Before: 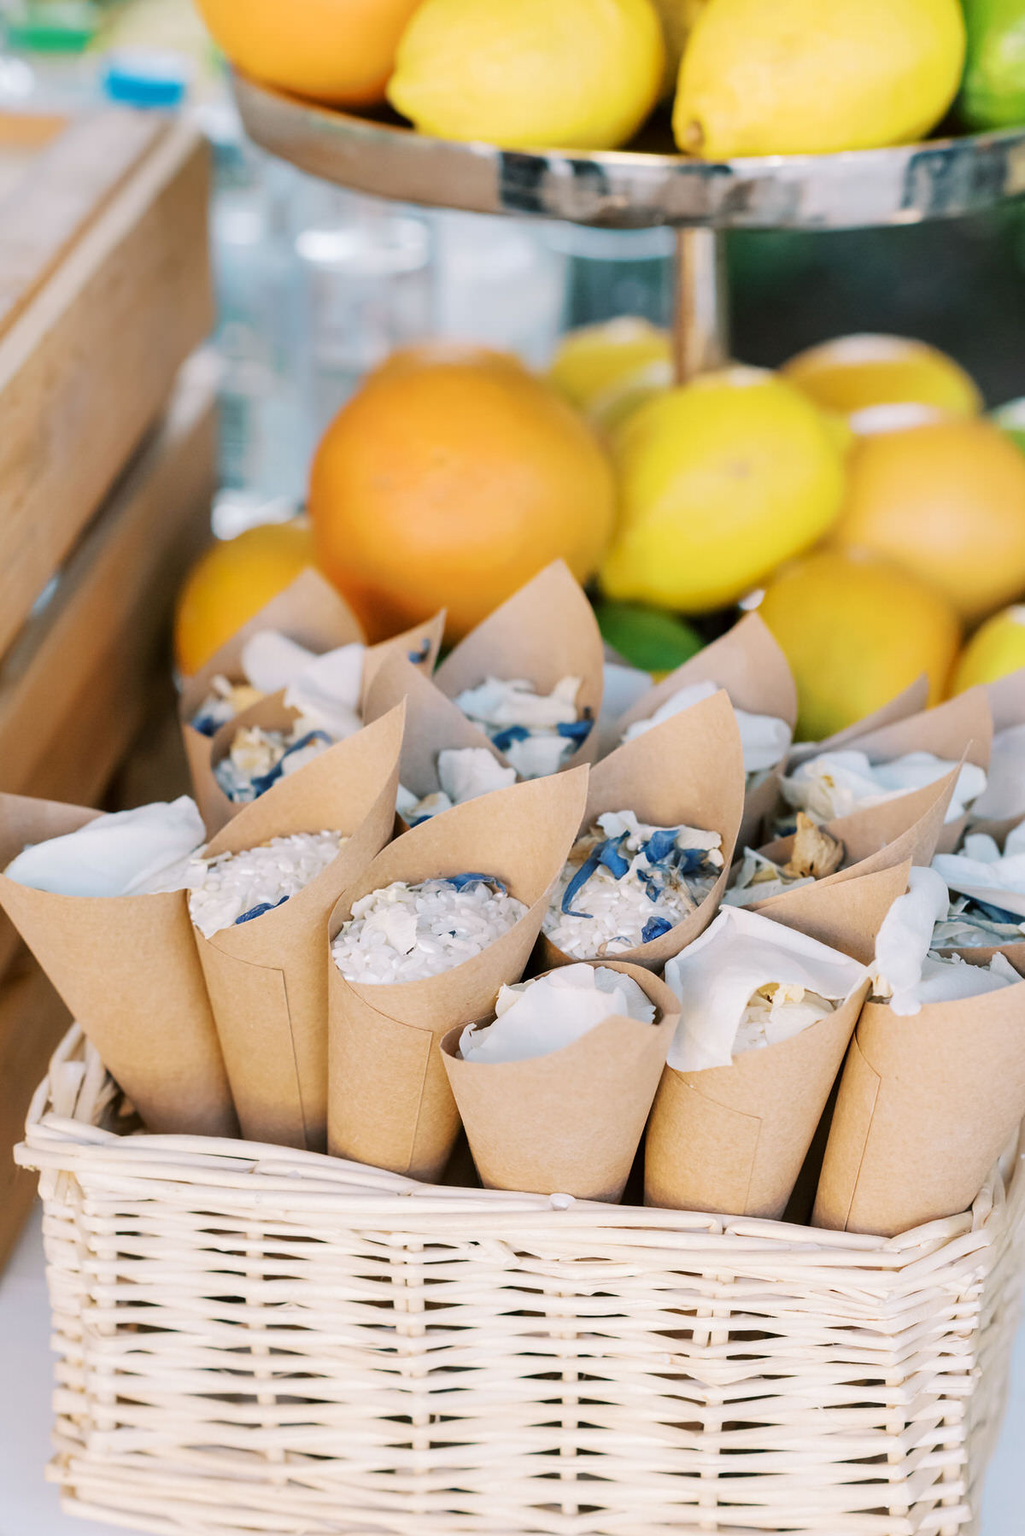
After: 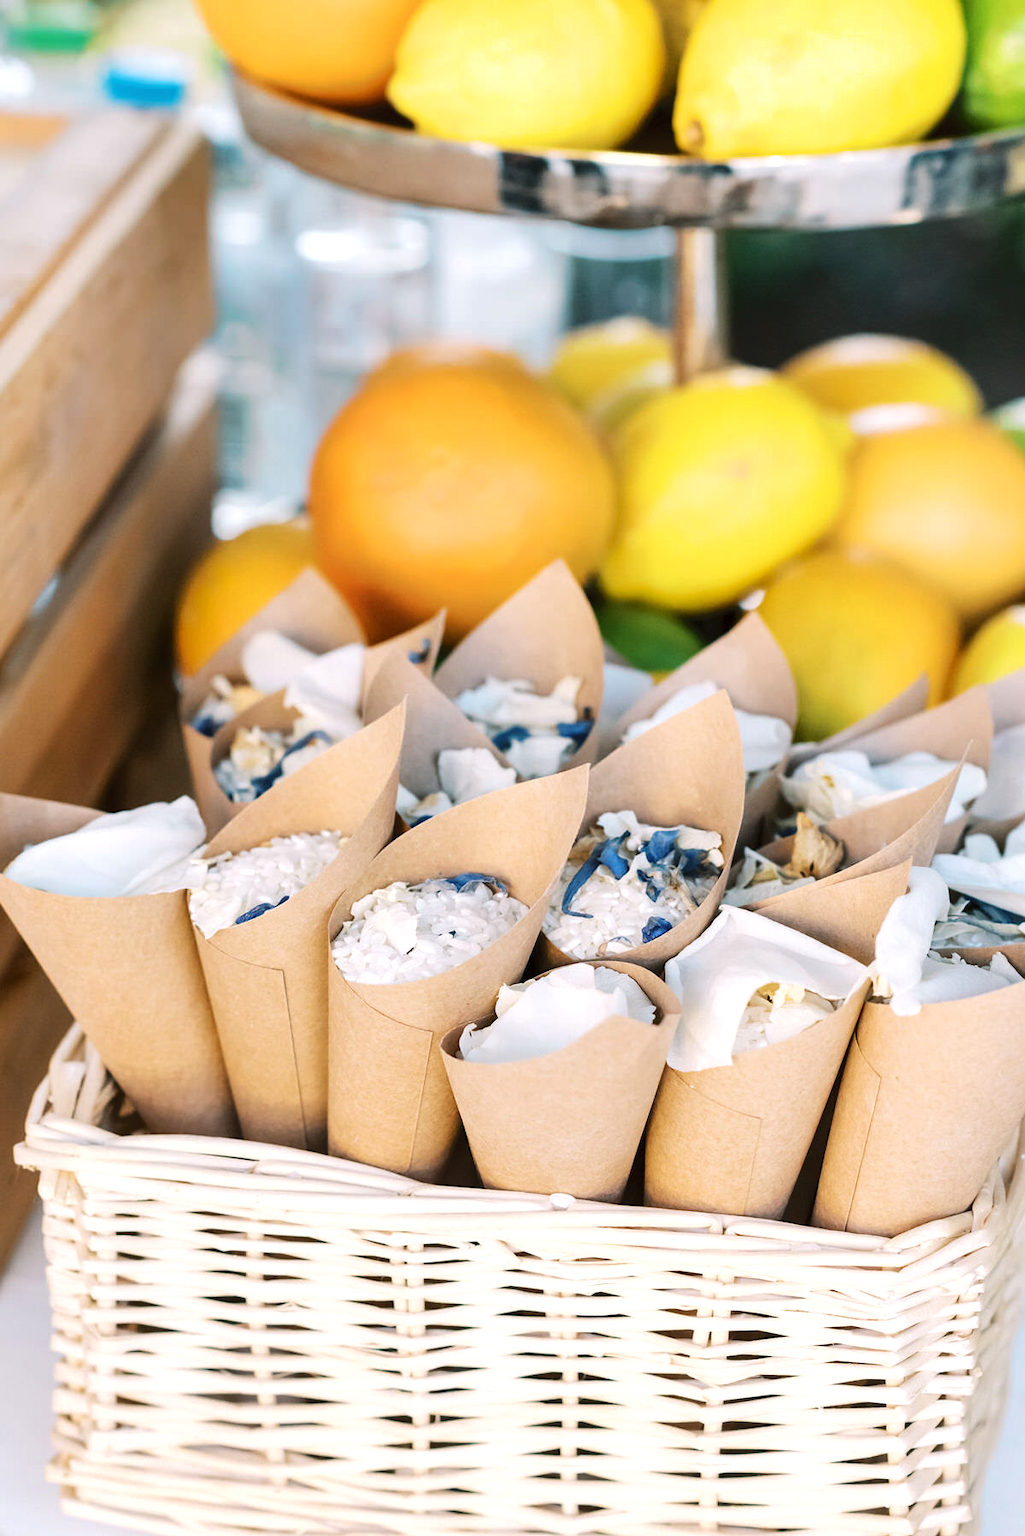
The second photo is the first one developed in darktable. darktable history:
tone equalizer: -8 EV -0.417 EV, -7 EV -0.389 EV, -6 EV -0.333 EV, -5 EV -0.222 EV, -3 EV 0.222 EV, -2 EV 0.333 EV, -1 EV 0.389 EV, +0 EV 0.417 EV, edges refinement/feathering 500, mask exposure compensation -1.57 EV, preserve details no
shadows and highlights: shadows 62.66, white point adjustment 0.37, highlights -34.44, compress 83.82%
